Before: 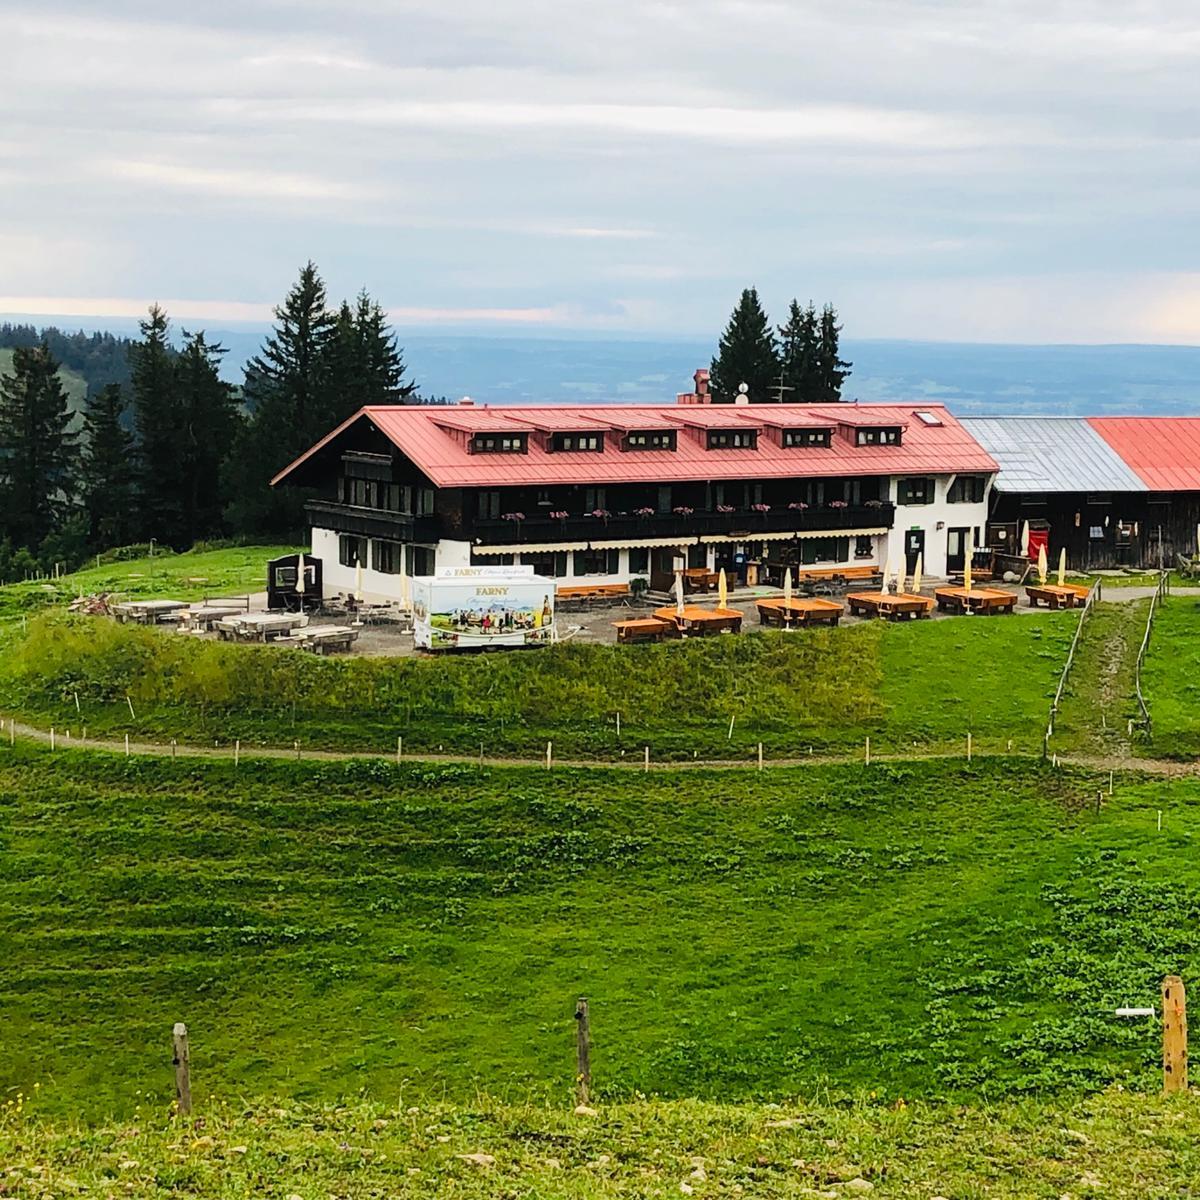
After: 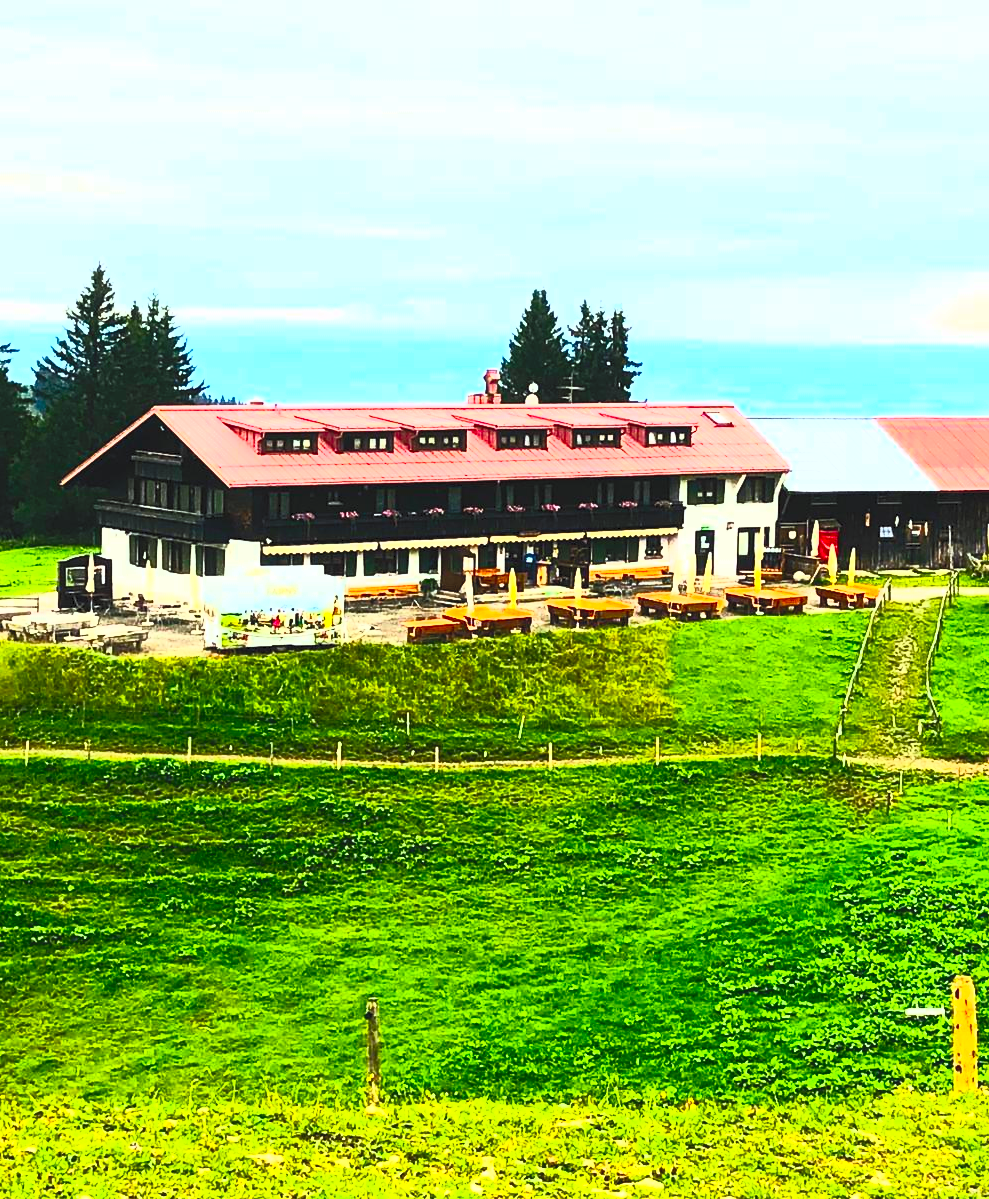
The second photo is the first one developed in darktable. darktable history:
crop: left 17.582%, bottom 0.031%
white balance: red 0.978, blue 0.999
contrast brightness saturation: contrast 1, brightness 1, saturation 1
